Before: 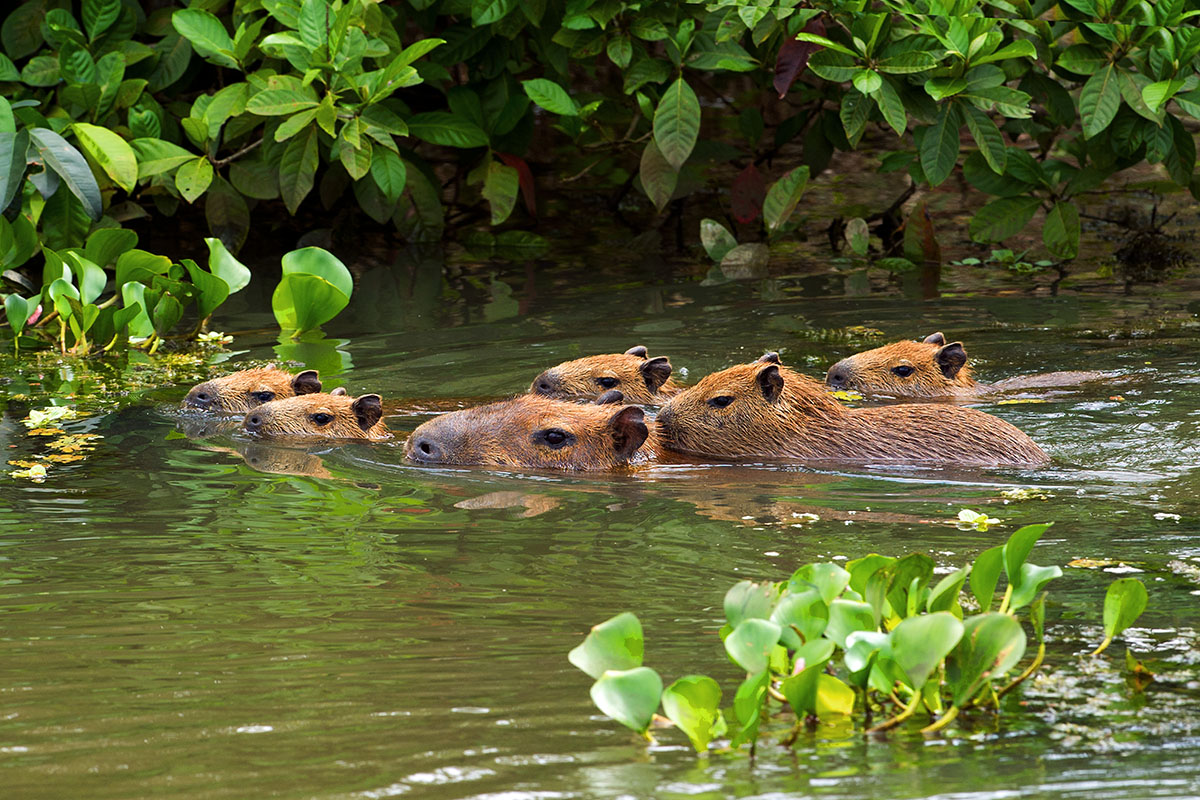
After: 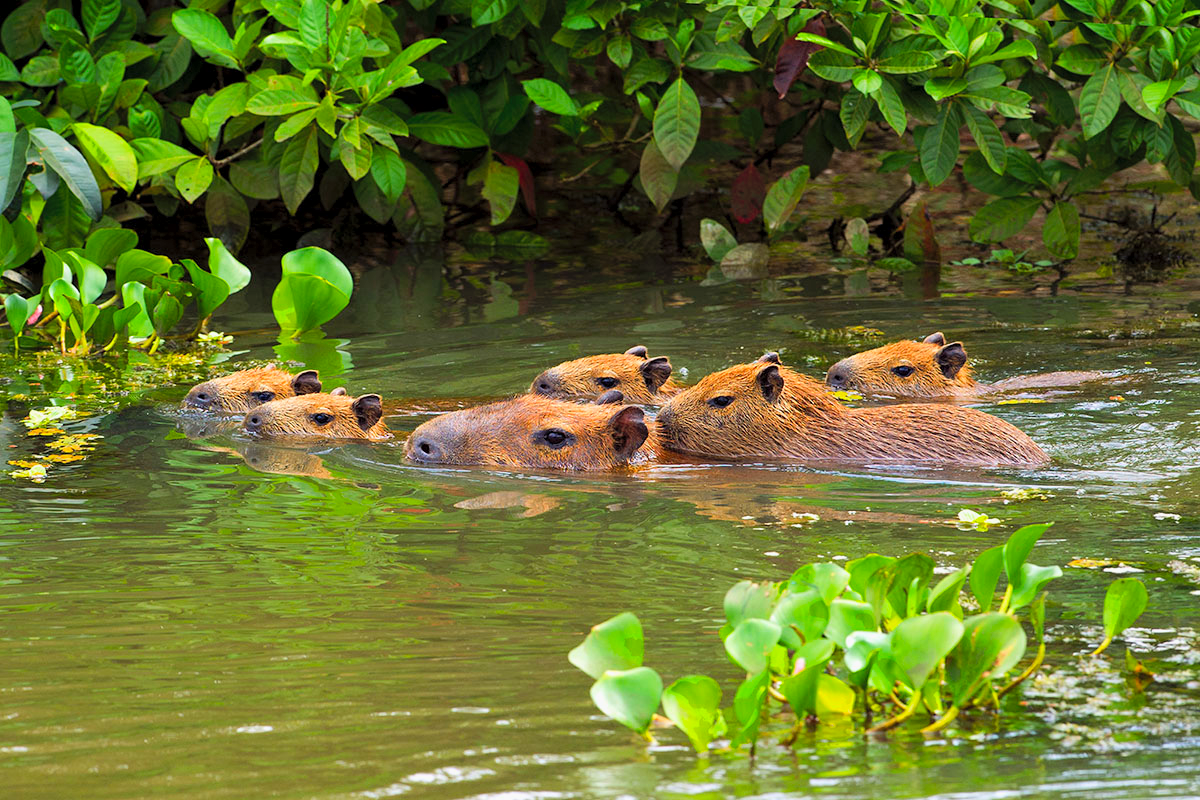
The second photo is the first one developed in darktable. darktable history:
contrast brightness saturation: contrast 0.07, brightness 0.18, saturation 0.4
exposure: black level correction 0.001, exposure -0.125 EV, compensate exposure bias true, compensate highlight preservation false
